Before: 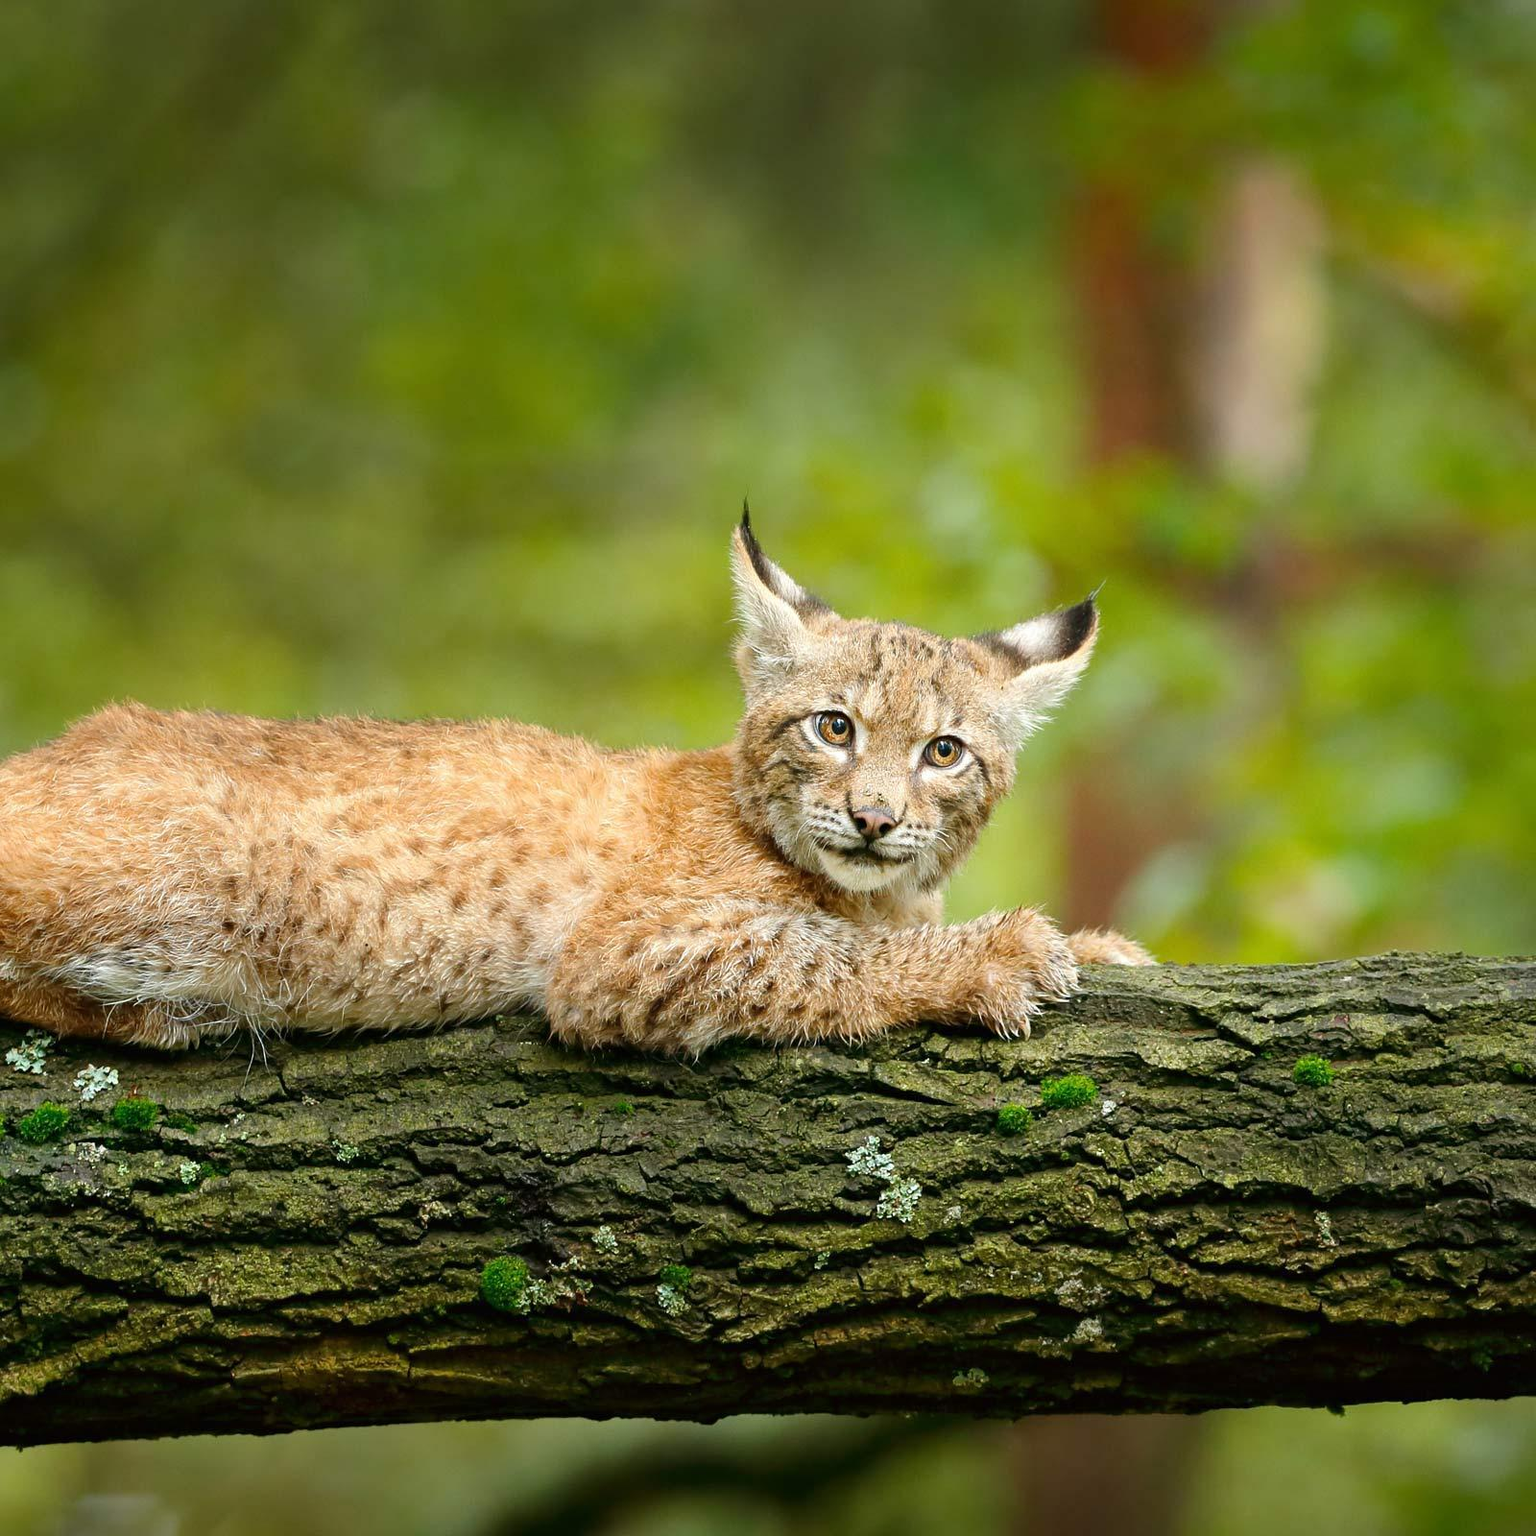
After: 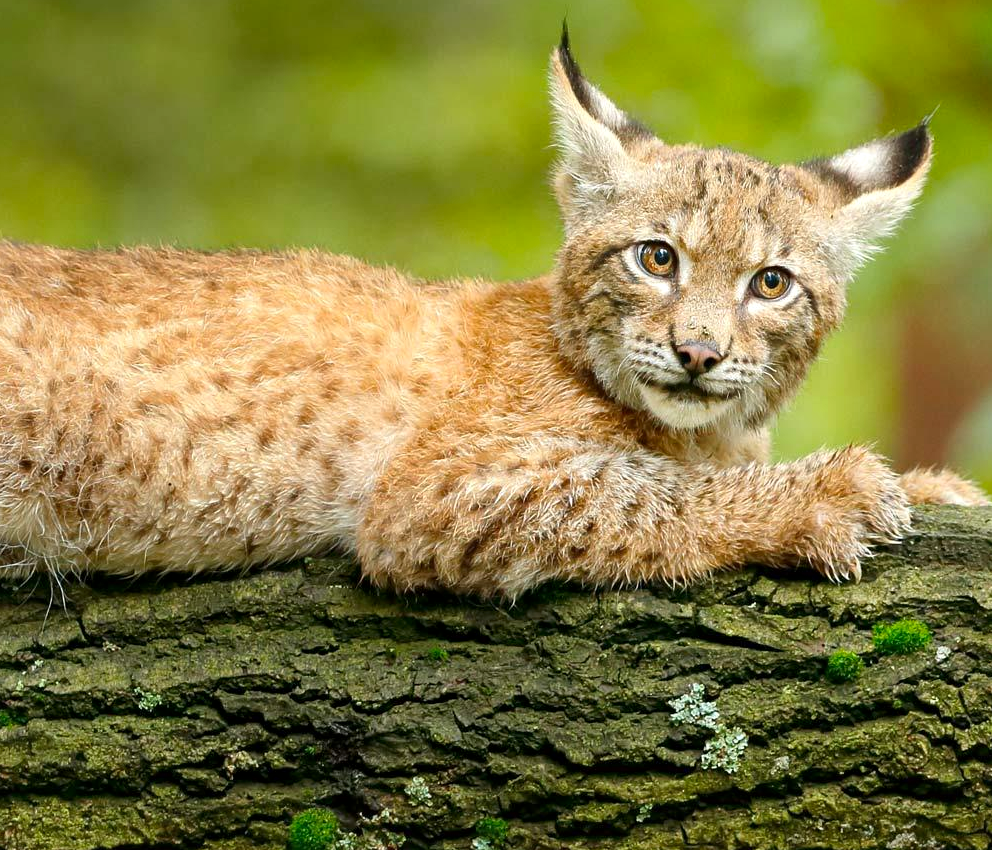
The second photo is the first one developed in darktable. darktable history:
crop: left 13.312%, top 31.28%, right 24.627%, bottom 15.582%
local contrast: mode bilateral grid, contrast 20, coarseness 50, detail 120%, midtone range 0.2
color correction: saturation 1.11
